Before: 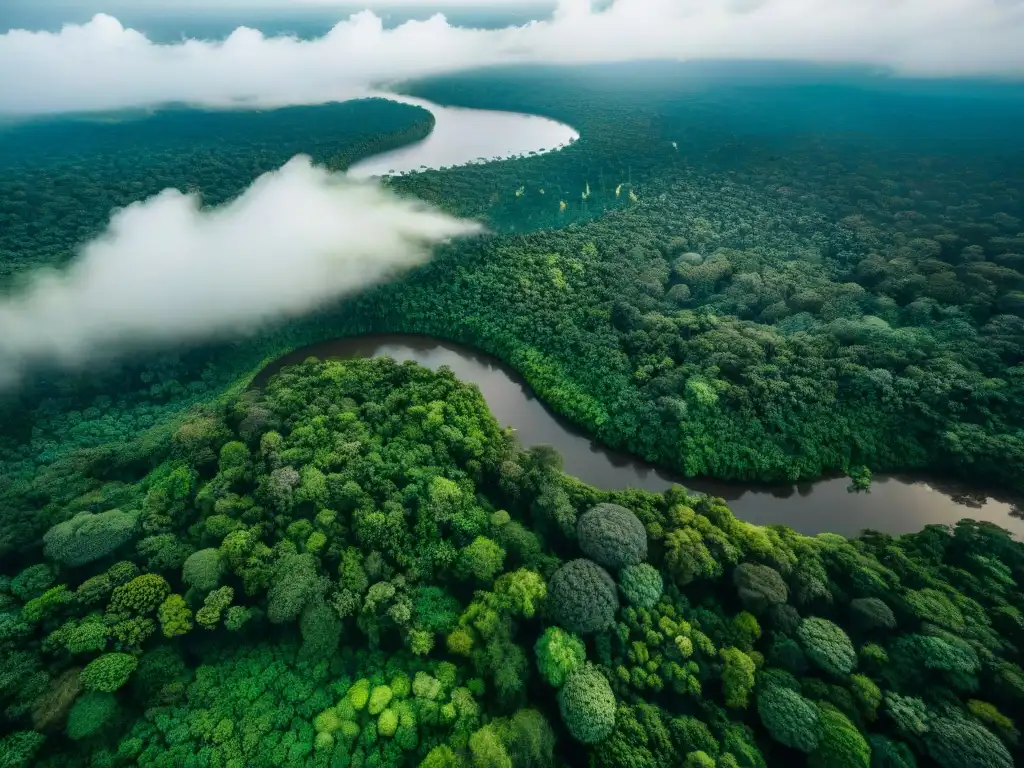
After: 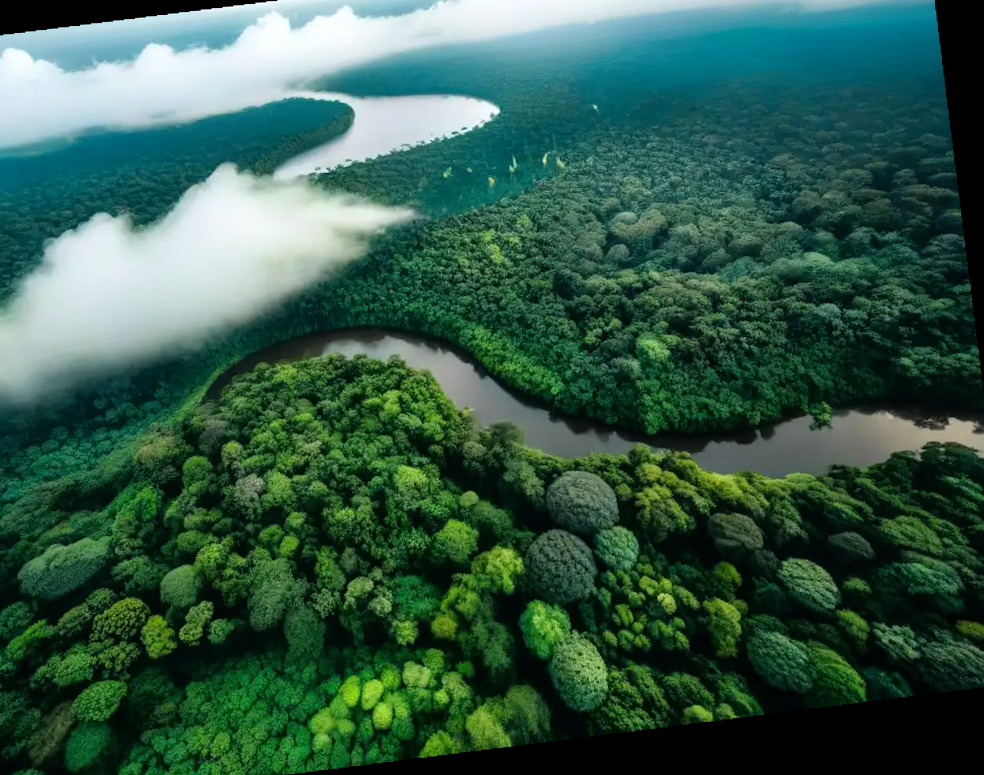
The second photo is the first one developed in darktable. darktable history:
rotate and perspective: rotation -5.2°, automatic cropping off
levels: mode automatic, black 0.023%, white 99.97%, levels [0.062, 0.494, 0.925]
crop and rotate: angle 1.96°, left 5.673%, top 5.673%
rgb curve: curves: ch0 [(0, 0) (0.136, 0.078) (0.262, 0.245) (0.414, 0.42) (1, 1)], compensate middle gray true, preserve colors basic power
